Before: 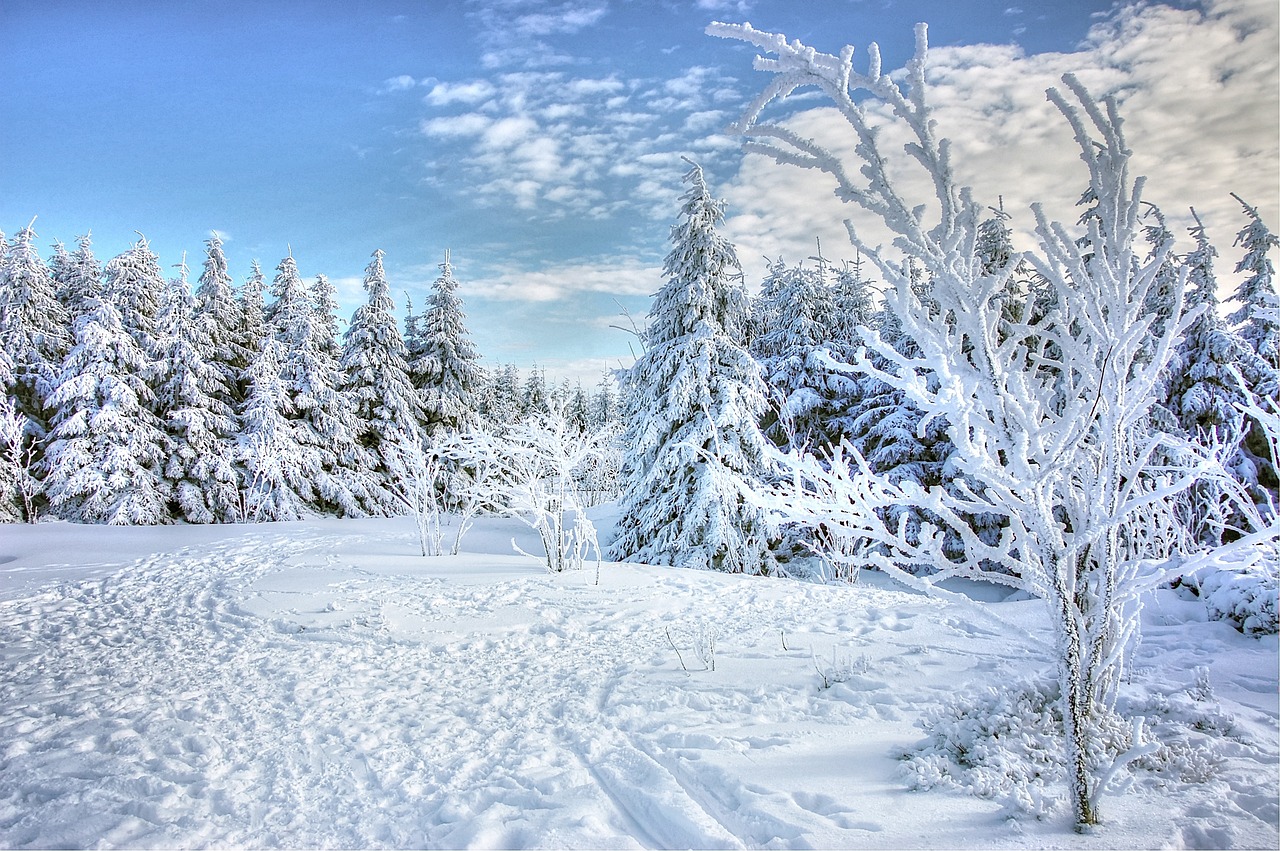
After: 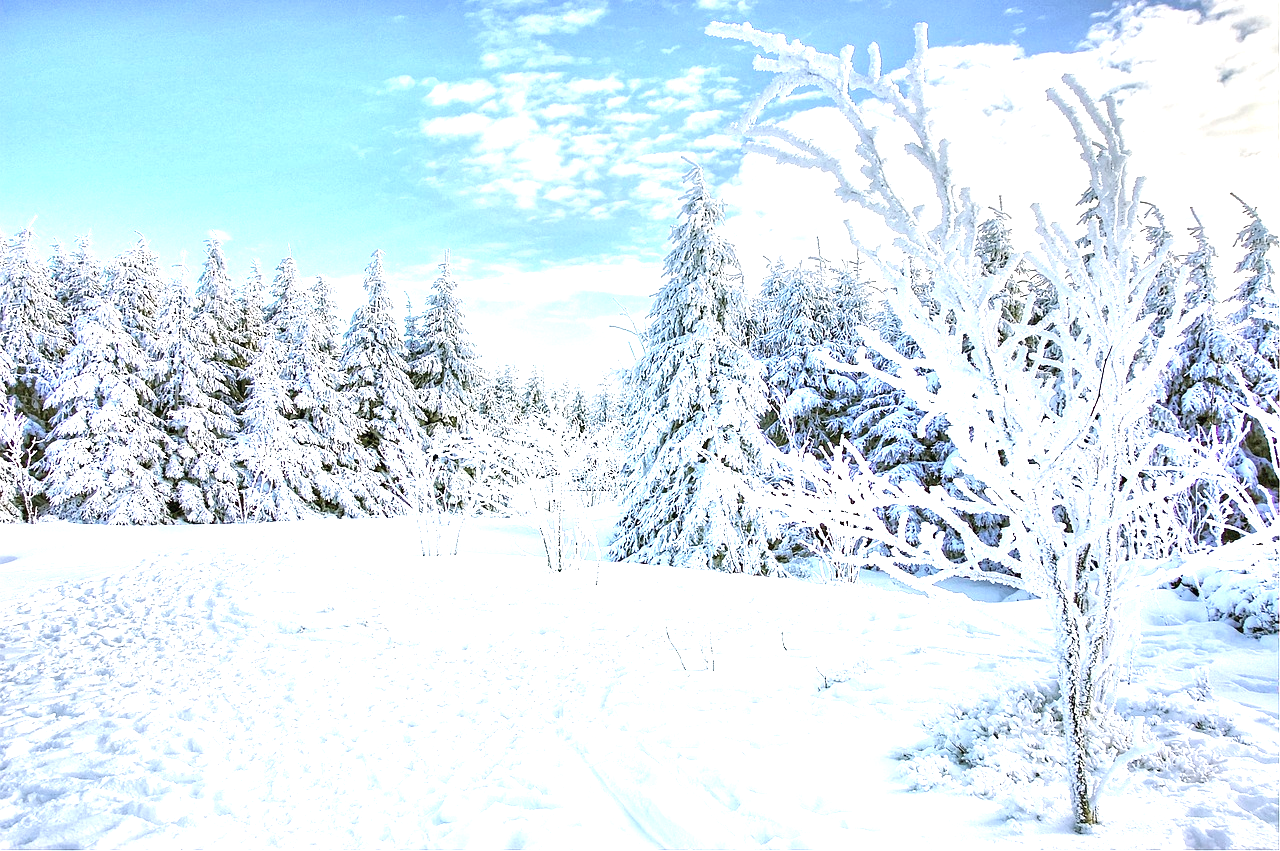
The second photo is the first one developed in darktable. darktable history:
exposure: black level correction 0, exposure 1.2 EV, compensate exposure bias true, compensate highlight preservation false
white balance: red 1, blue 1
